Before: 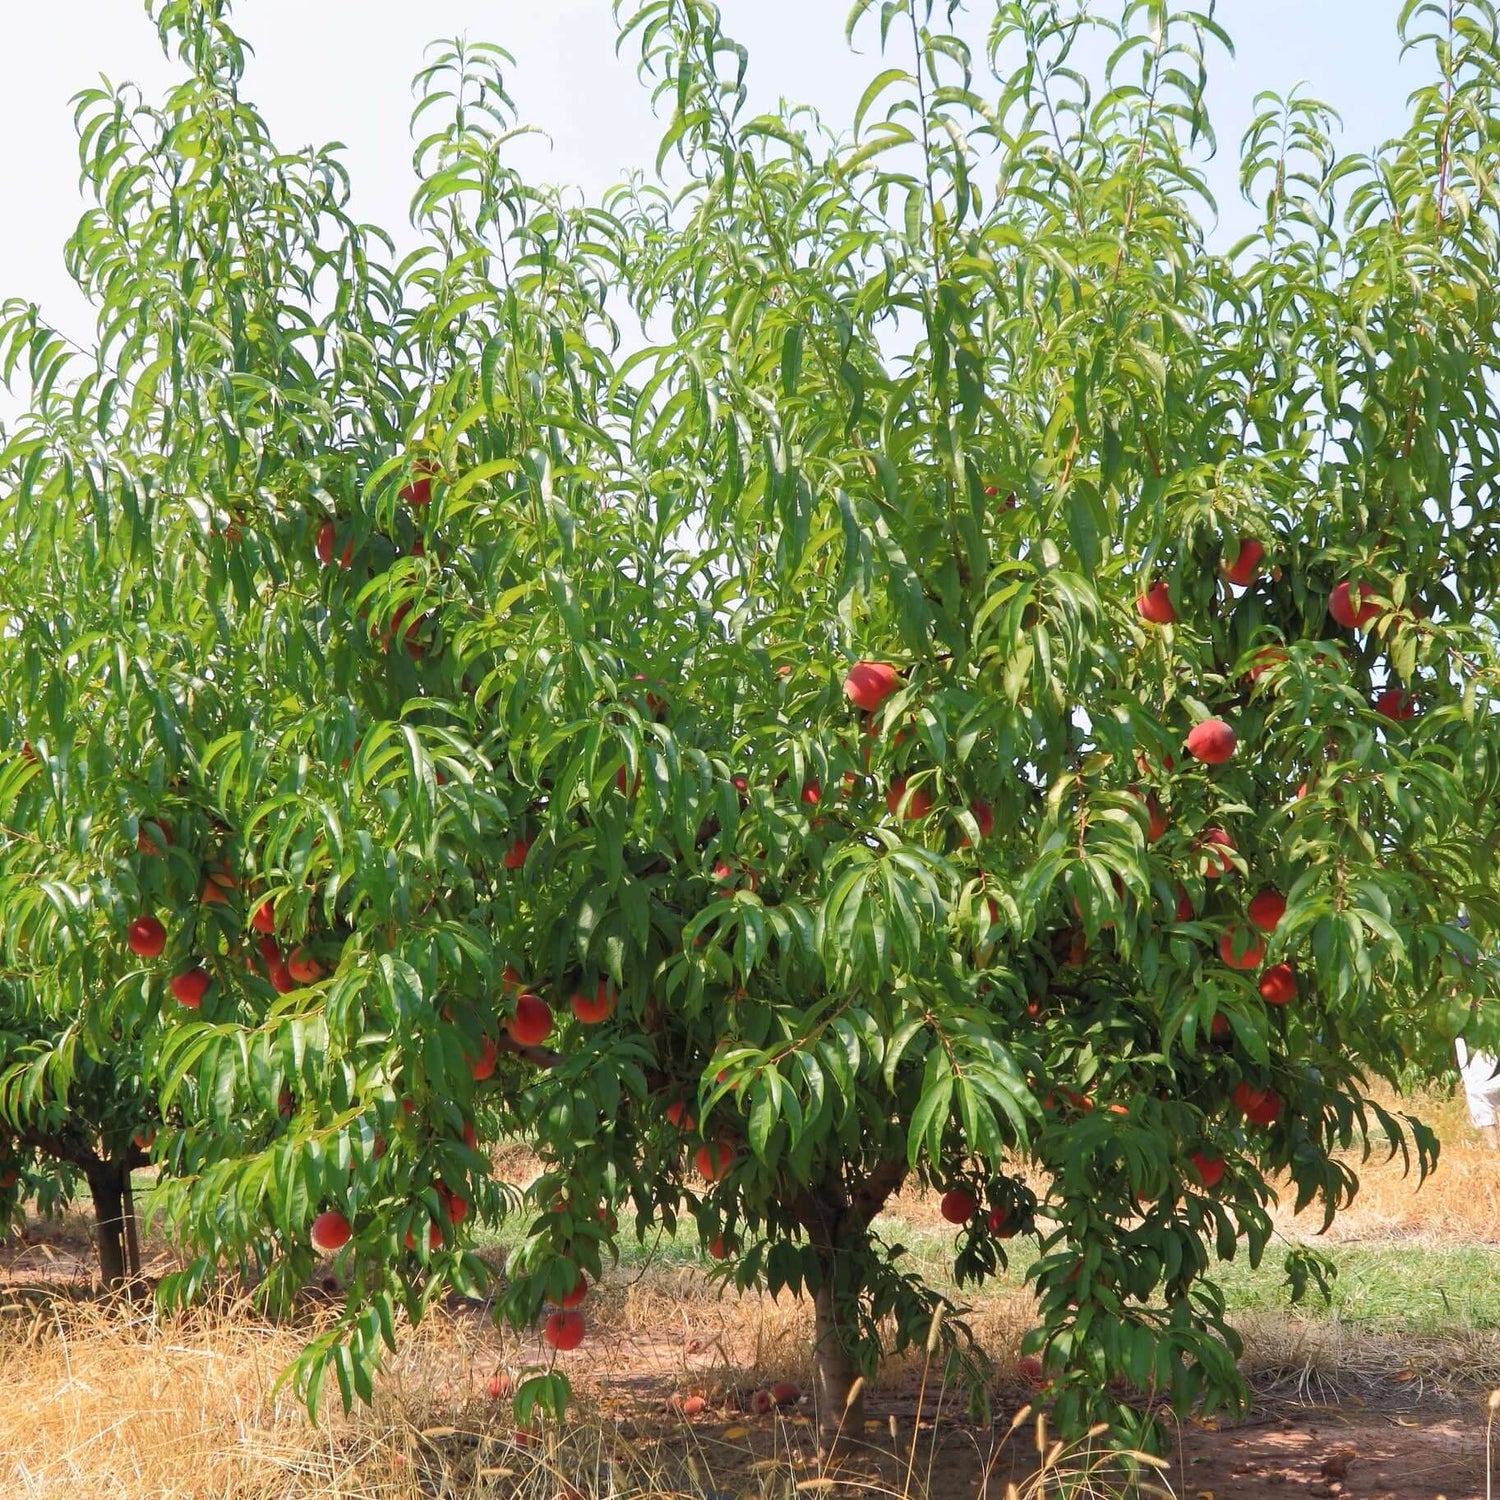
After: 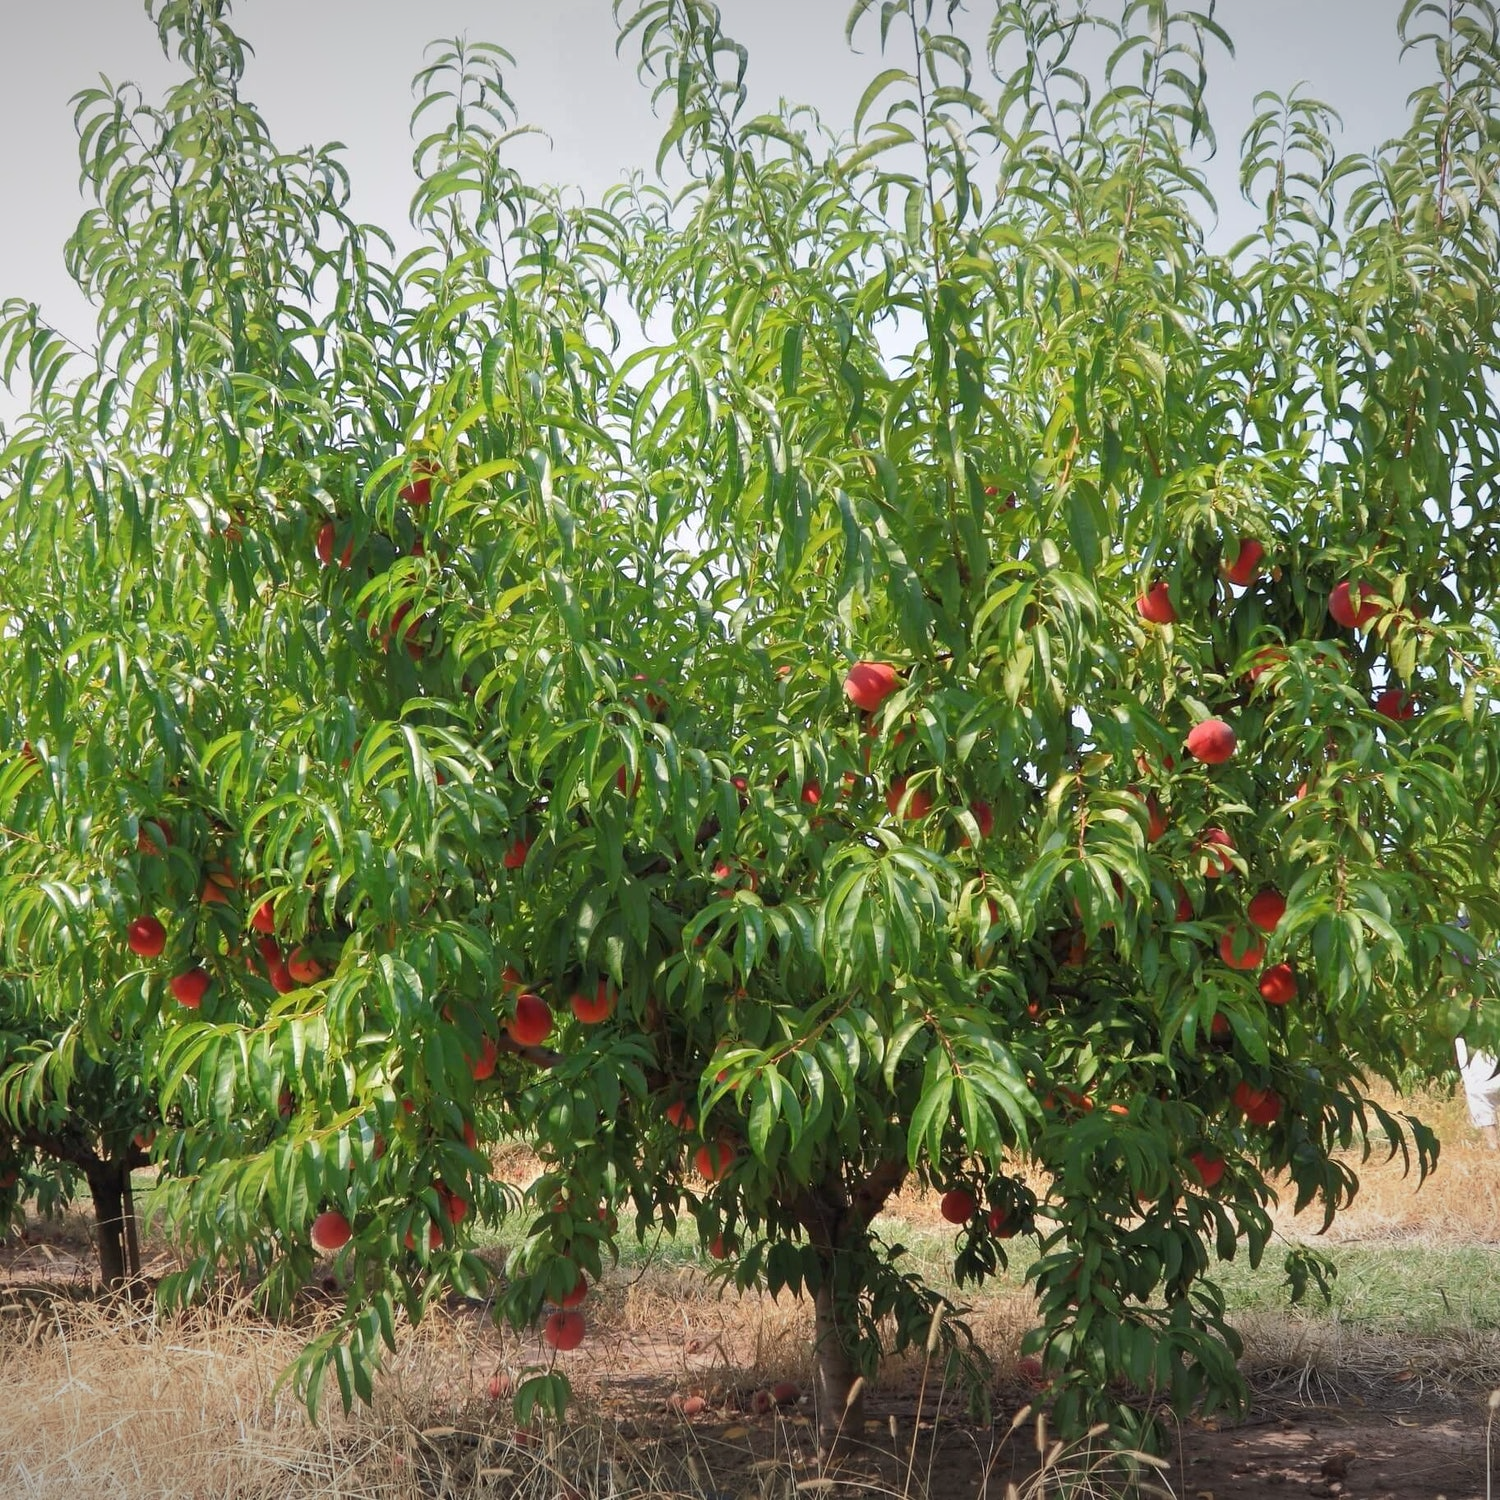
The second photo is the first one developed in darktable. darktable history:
vignetting: fall-off start 98.31%, fall-off radius 100.25%, width/height ratio 1.425
tone equalizer: on, module defaults
